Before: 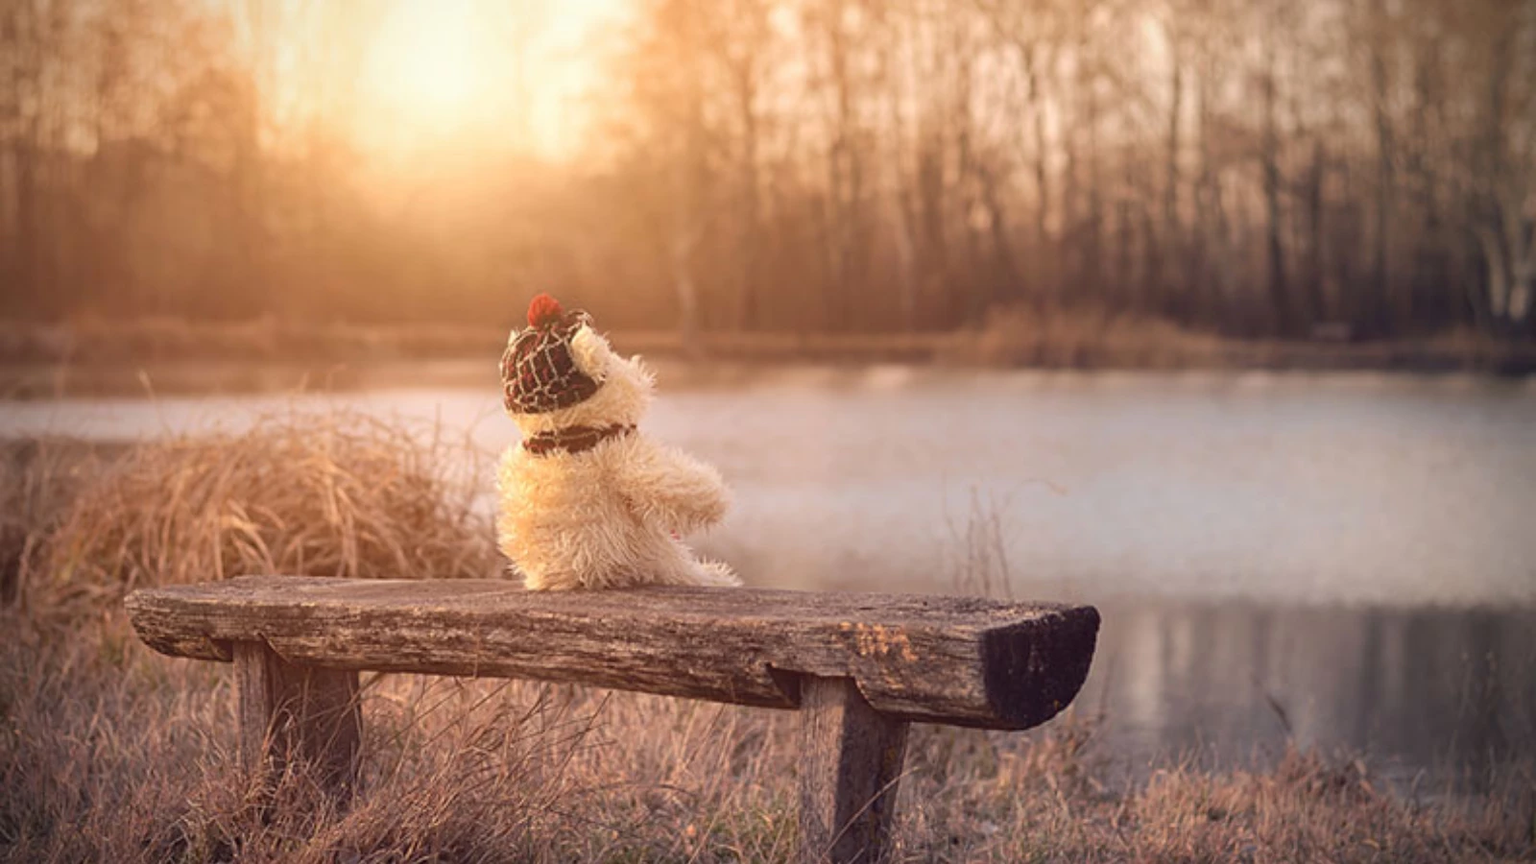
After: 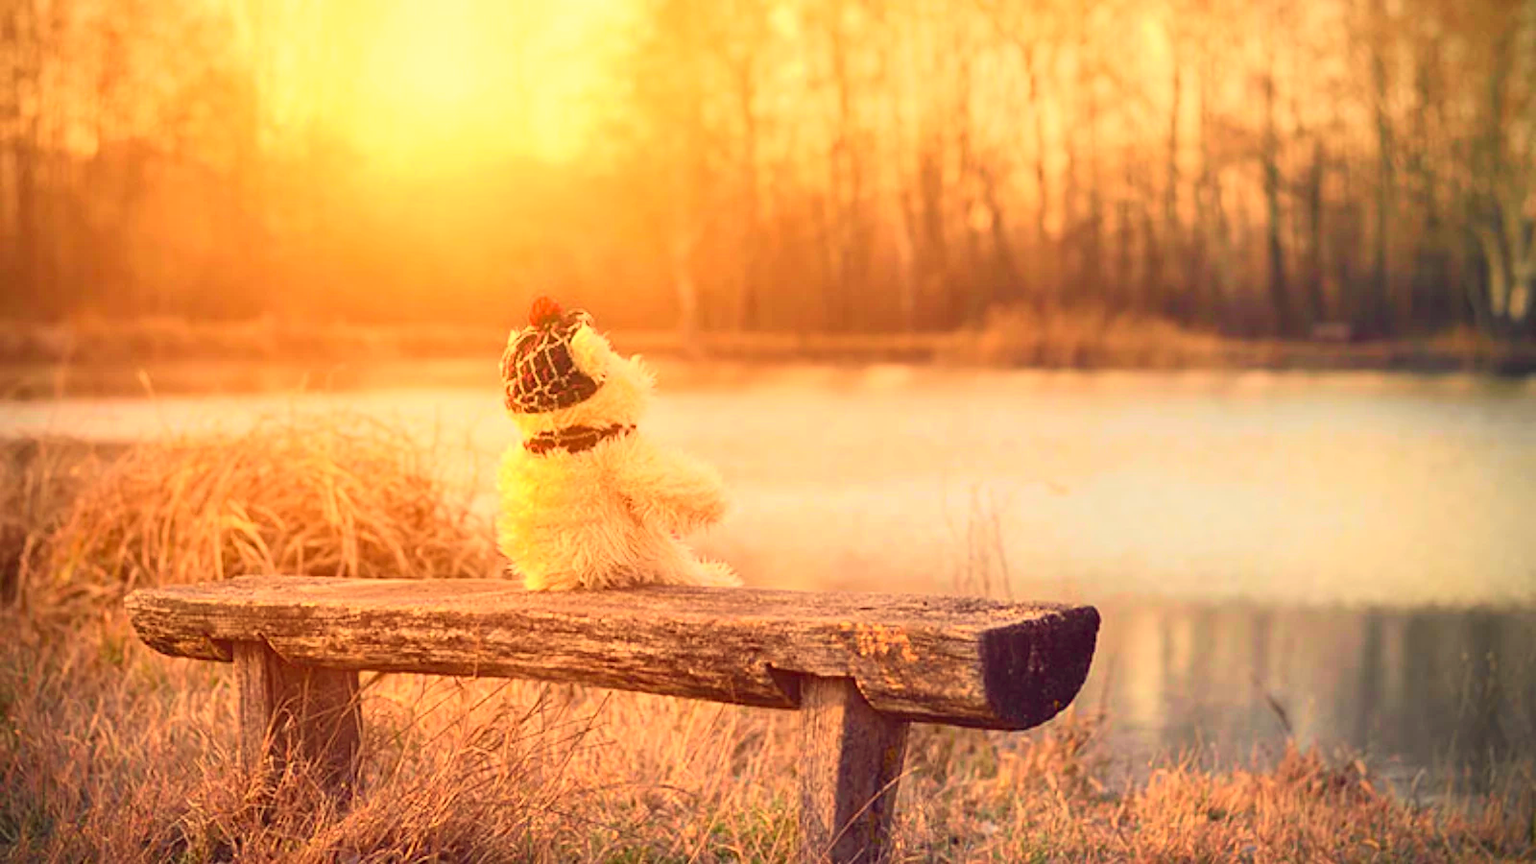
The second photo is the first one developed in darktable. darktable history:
tone curve: curves: ch0 [(0, 0.017) (0.259, 0.344) (0.593, 0.778) (0.786, 0.931) (1, 0.999)]; ch1 [(0, 0) (0.405, 0.387) (0.442, 0.47) (0.492, 0.5) (0.511, 0.503) (0.548, 0.596) (0.7, 0.795) (1, 1)]; ch2 [(0, 0) (0.411, 0.433) (0.5, 0.504) (0.535, 0.581) (1, 1)], color space Lab, independent channels, preserve colors none
color correction: highlights a* 2.72, highlights b* 22.8
